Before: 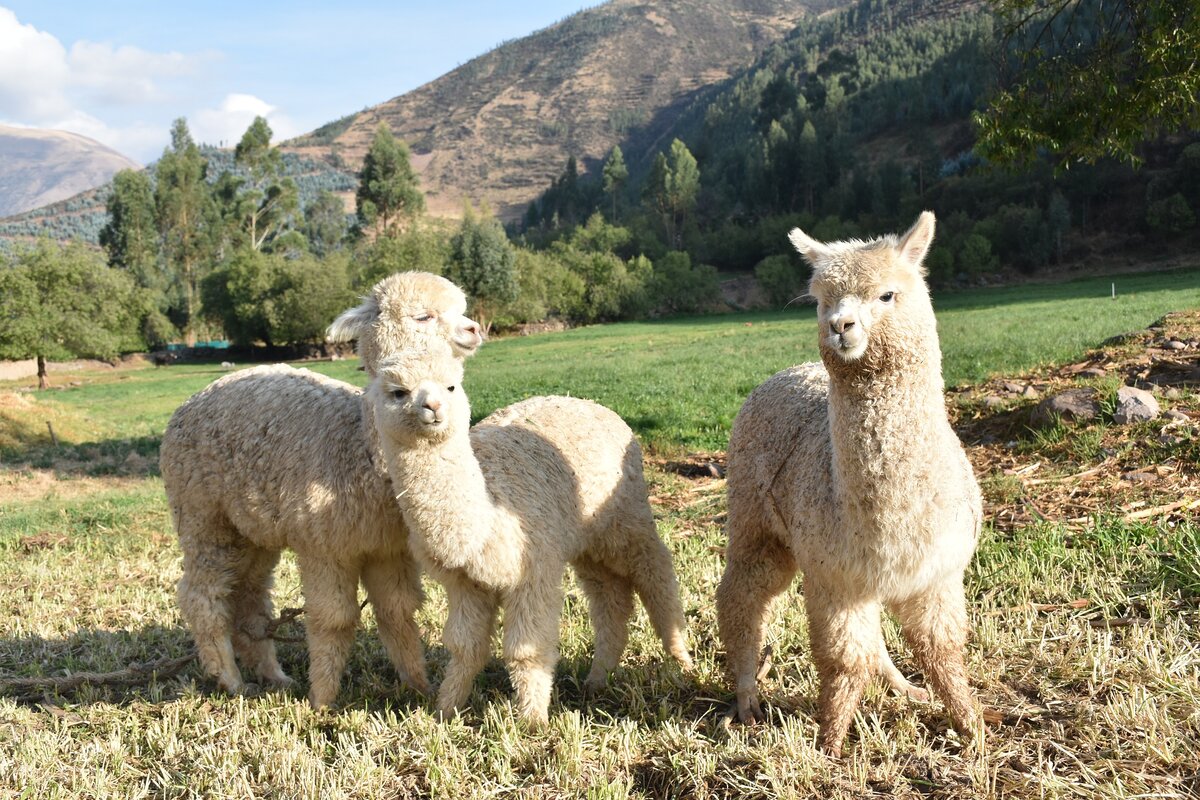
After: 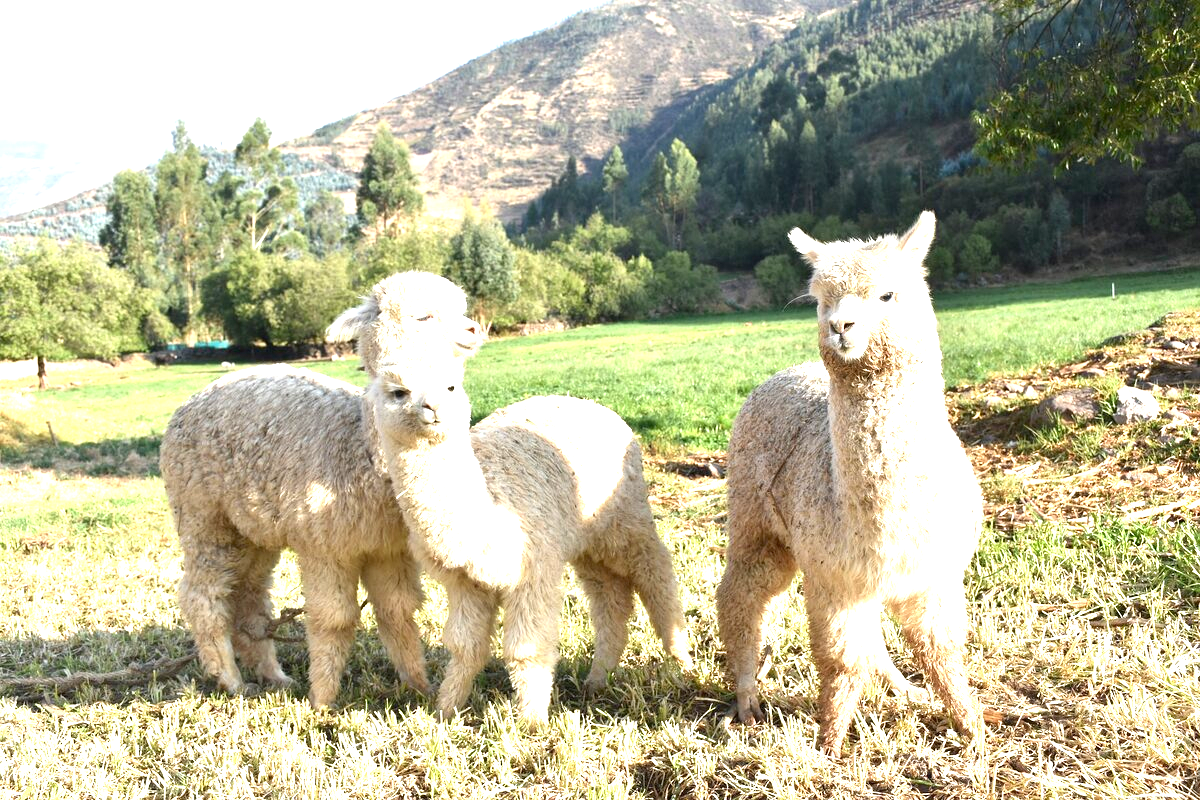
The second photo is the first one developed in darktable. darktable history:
exposure: black level correction 0.001, exposure 1.316 EV, compensate exposure bias true, compensate highlight preservation false
